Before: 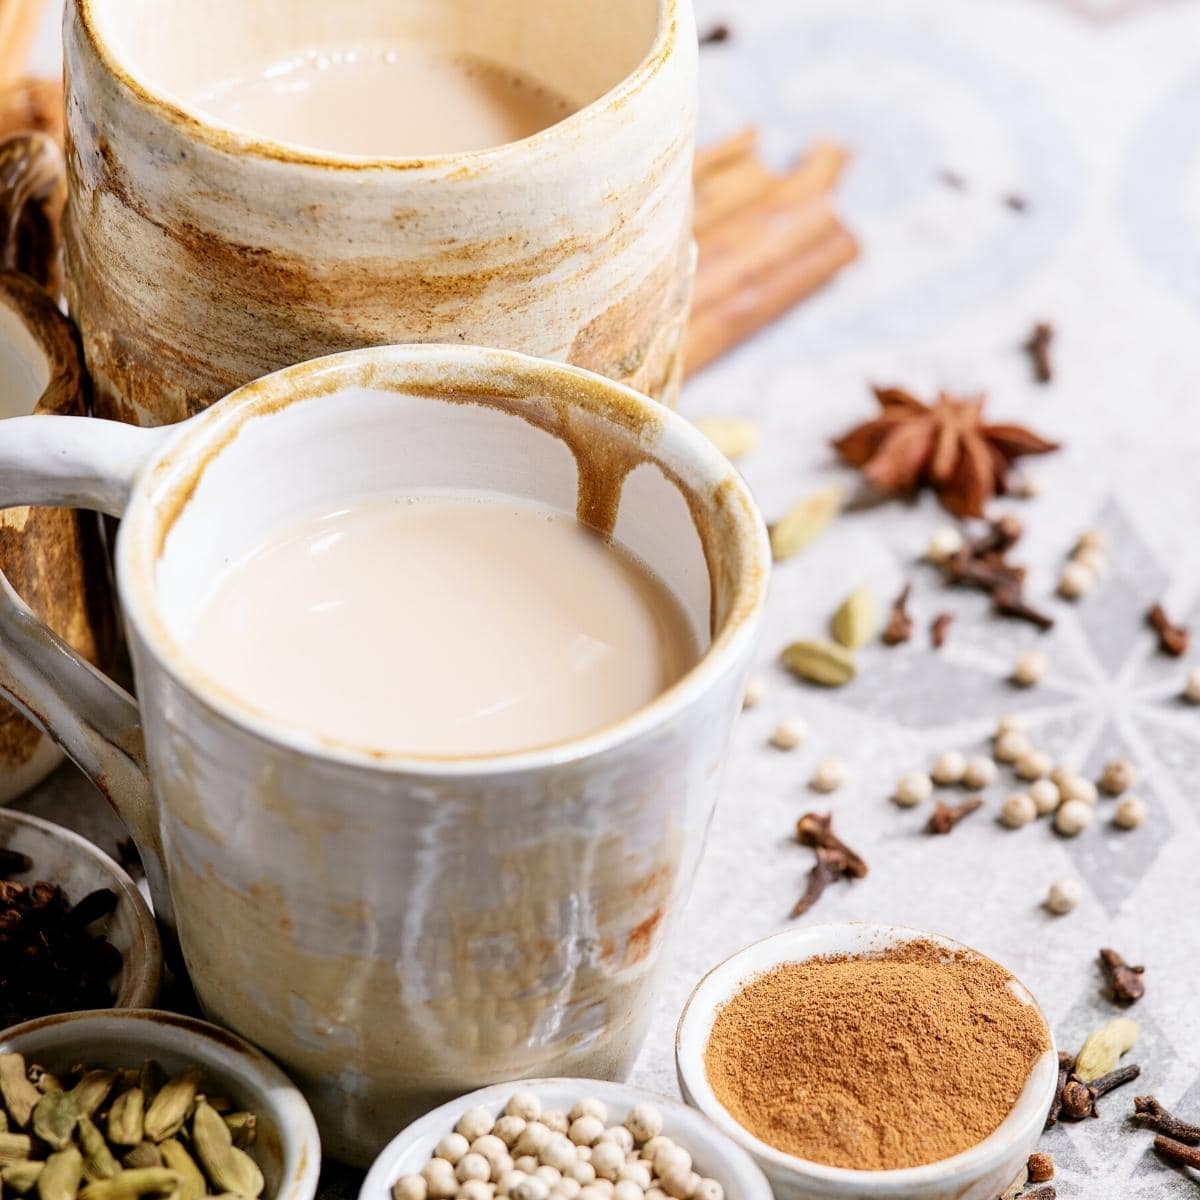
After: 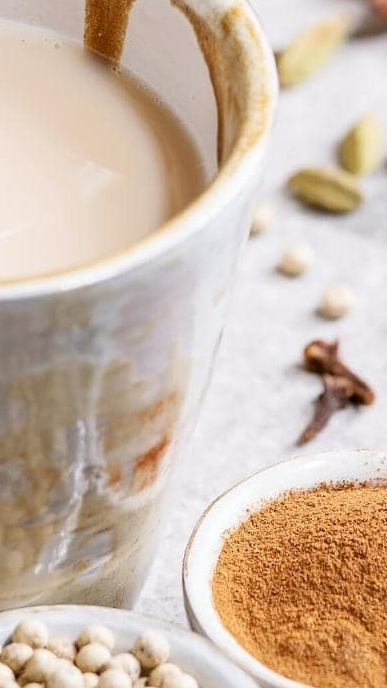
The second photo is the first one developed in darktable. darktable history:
crop: left 41.133%, top 39.496%, right 25.936%, bottom 2.697%
